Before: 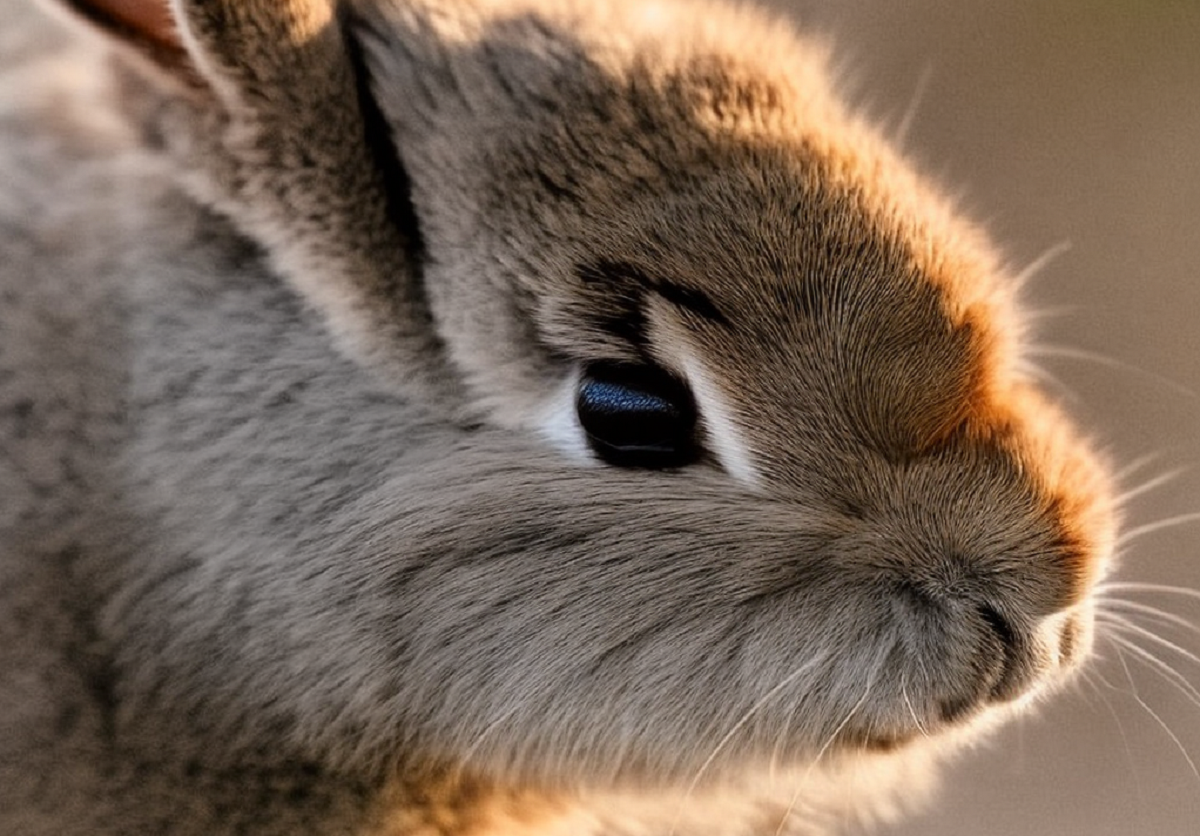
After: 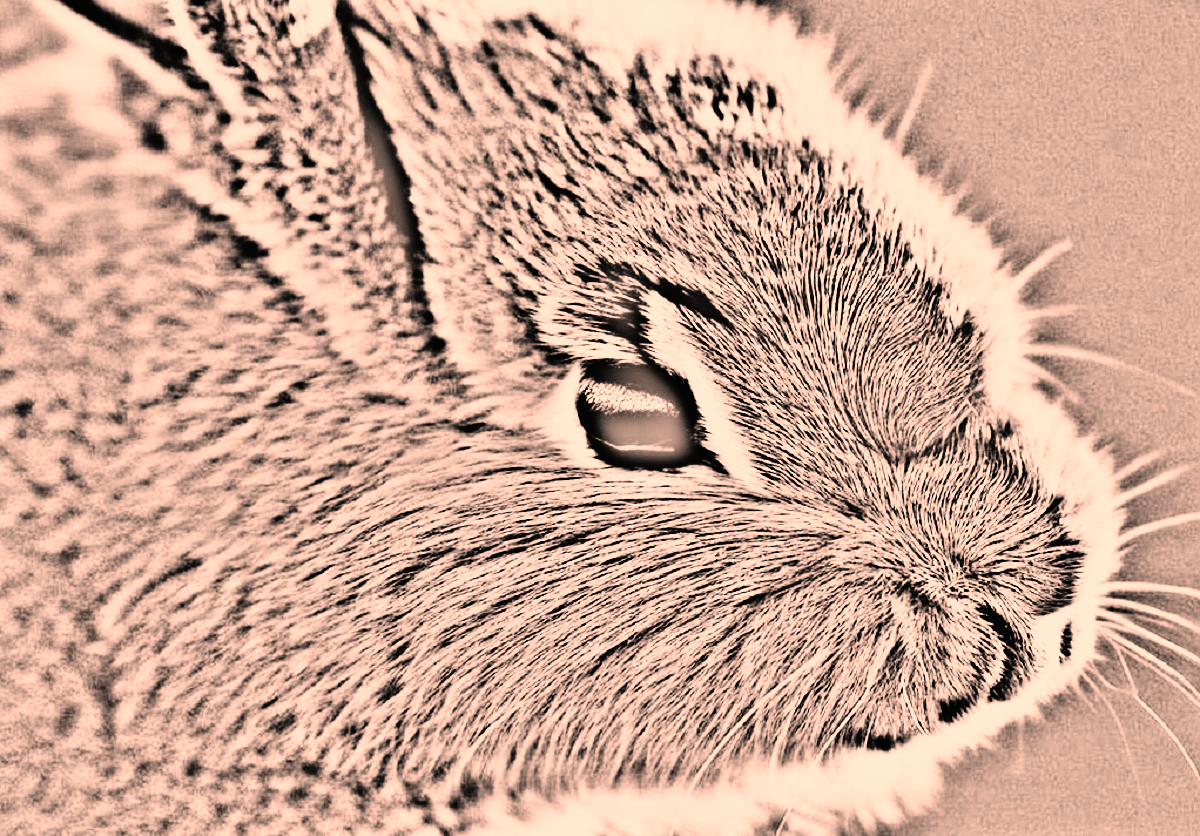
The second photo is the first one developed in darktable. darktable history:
tone curve: curves: ch0 [(0, 0.012) (0.036, 0.035) (0.274, 0.288) (0.504, 0.536) (0.844, 0.84) (1, 0.983)]; ch1 [(0, 0) (0.389, 0.403) (0.462, 0.486) (0.499, 0.498) (0.511, 0.502) (0.536, 0.547) (0.579, 0.578) (0.626, 0.645) (0.749, 0.781) (1, 1)]; ch2 [(0, 0) (0.457, 0.486) (0.5, 0.5) (0.557, 0.561) (0.614, 0.622) (0.704, 0.732) (1, 1)], color space Lab, independent channels, preserve colors none
exposure: black level correction 0, exposure 1.173 EV, compensate exposure bias true, compensate highlight preservation false
color correction: highlights a* 21.88, highlights b* 22.25
rgb curve: curves: ch0 [(0, 0) (0.21, 0.15) (0.24, 0.21) (0.5, 0.75) (0.75, 0.96) (0.89, 0.99) (1, 1)]; ch1 [(0, 0.02) (0.21, 0.13) (0.25, 0.2) (0.5, 0.67) (0.75, 0.9) (0.89, 0.97) (1, 1)]; ch2 [(0, 0.02) (0.21, 0.13) (0.25, 0.2) (0.5, 0.67) (0.75, 0.9) (0.89, 0.97) (1, 1)], compensate middle gray true
highpass: on, module defaults
